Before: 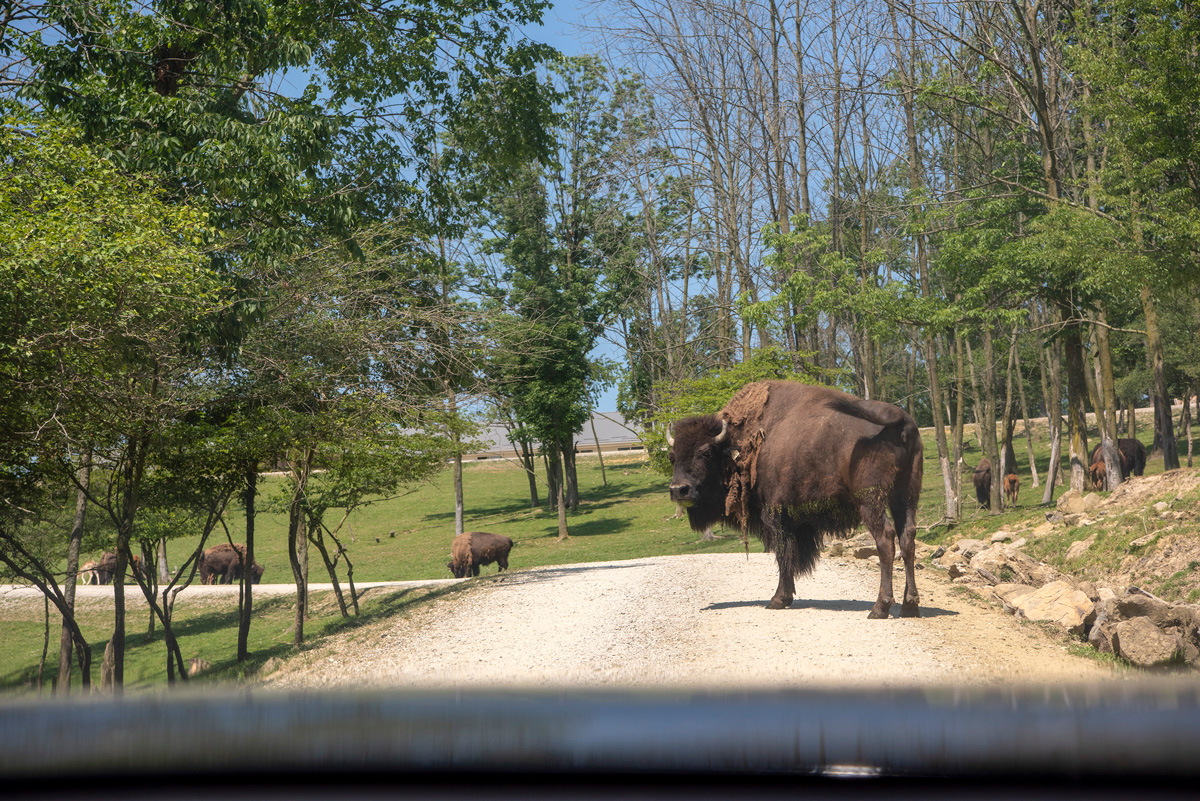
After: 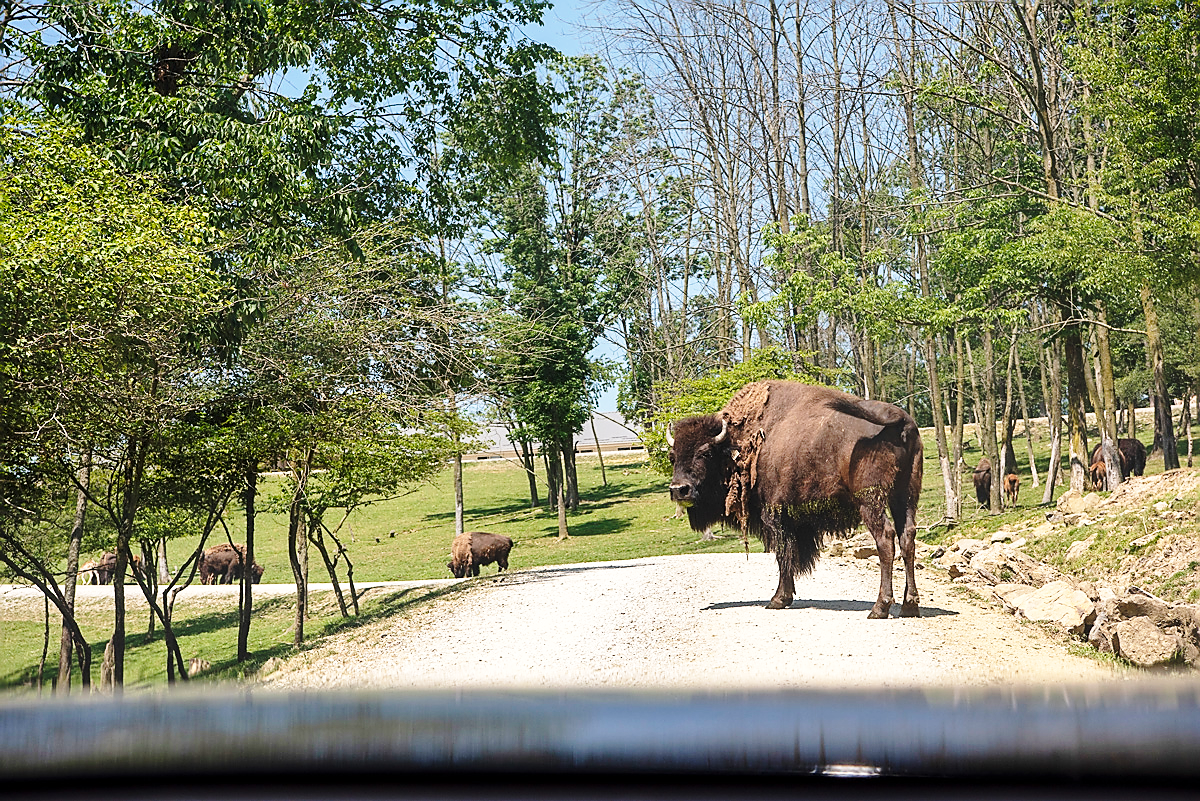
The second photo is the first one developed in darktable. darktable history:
shadows and highlights: low approximation 0.01, soften with gaussian
base curve: curves: ch0 [(0, 0) (0.036, 0.037) (0.121, 0.228) (0.46, 0.76) (0.859, 0.983) (1, 1)], preserve colors none
sharpen: radius 1.4, amount 1.25, threshold 0.7
